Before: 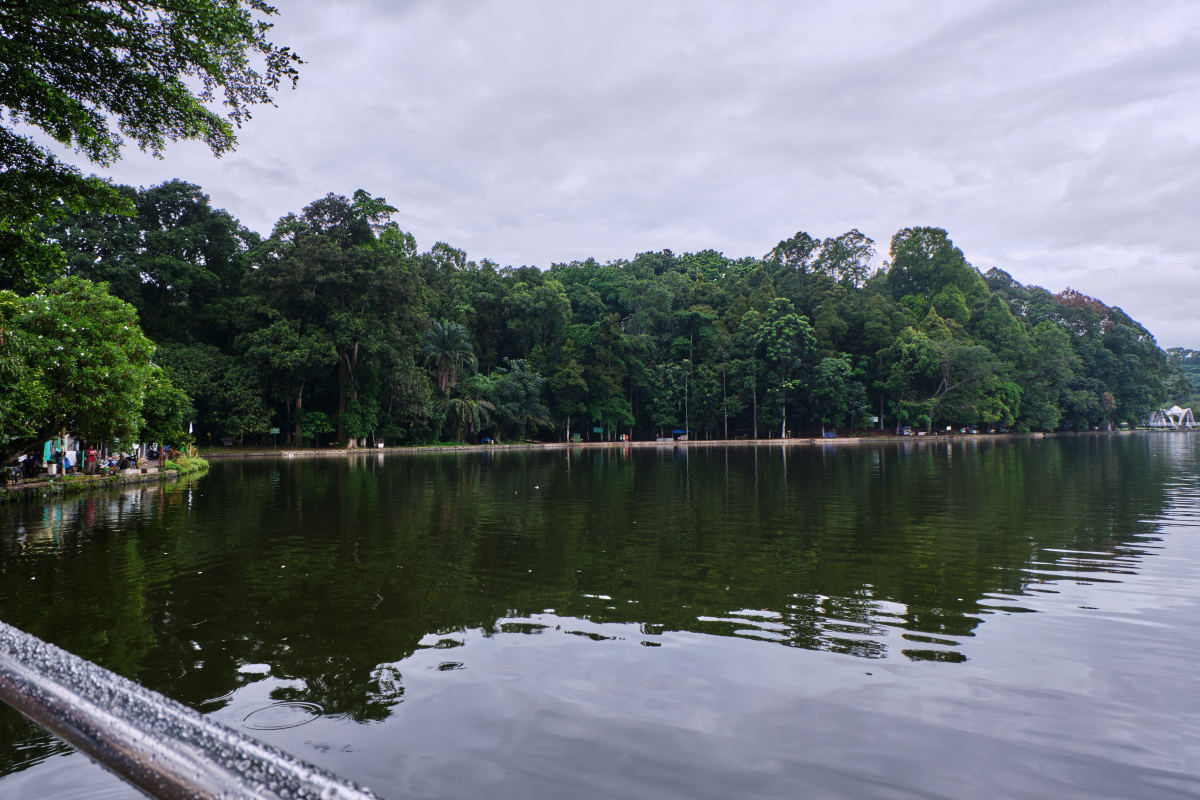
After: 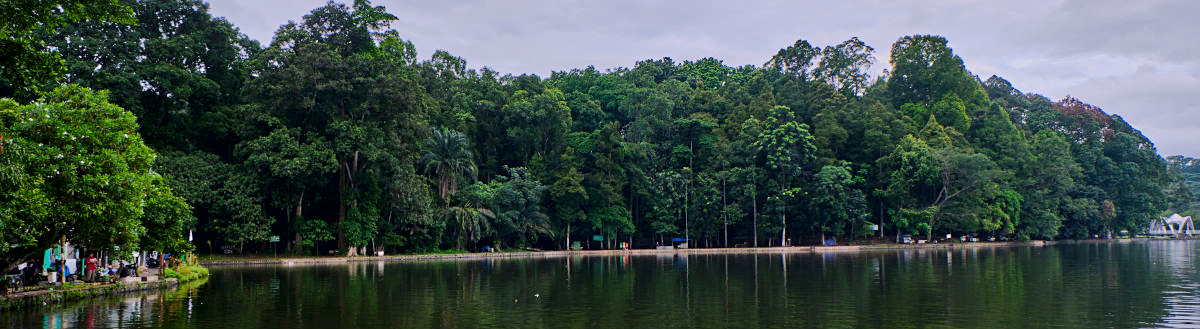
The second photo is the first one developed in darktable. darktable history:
color balance rgb: shadows lift › chroma 1.04%, shadows lift › hue 214.49°, perceptual saturation grading › global saturation 25.873%, contrast -9.459%
local contrast: mode bilateral grid, contrast 24, coarseness 59, detail 152%, midtone range 0.2
shadows and highlights: shadows -20.12, white point adjustment -2.11, highlights -35.05
crop and rotate: top 24.113%, bottom 34.734%
sharpen: amount 0.216
